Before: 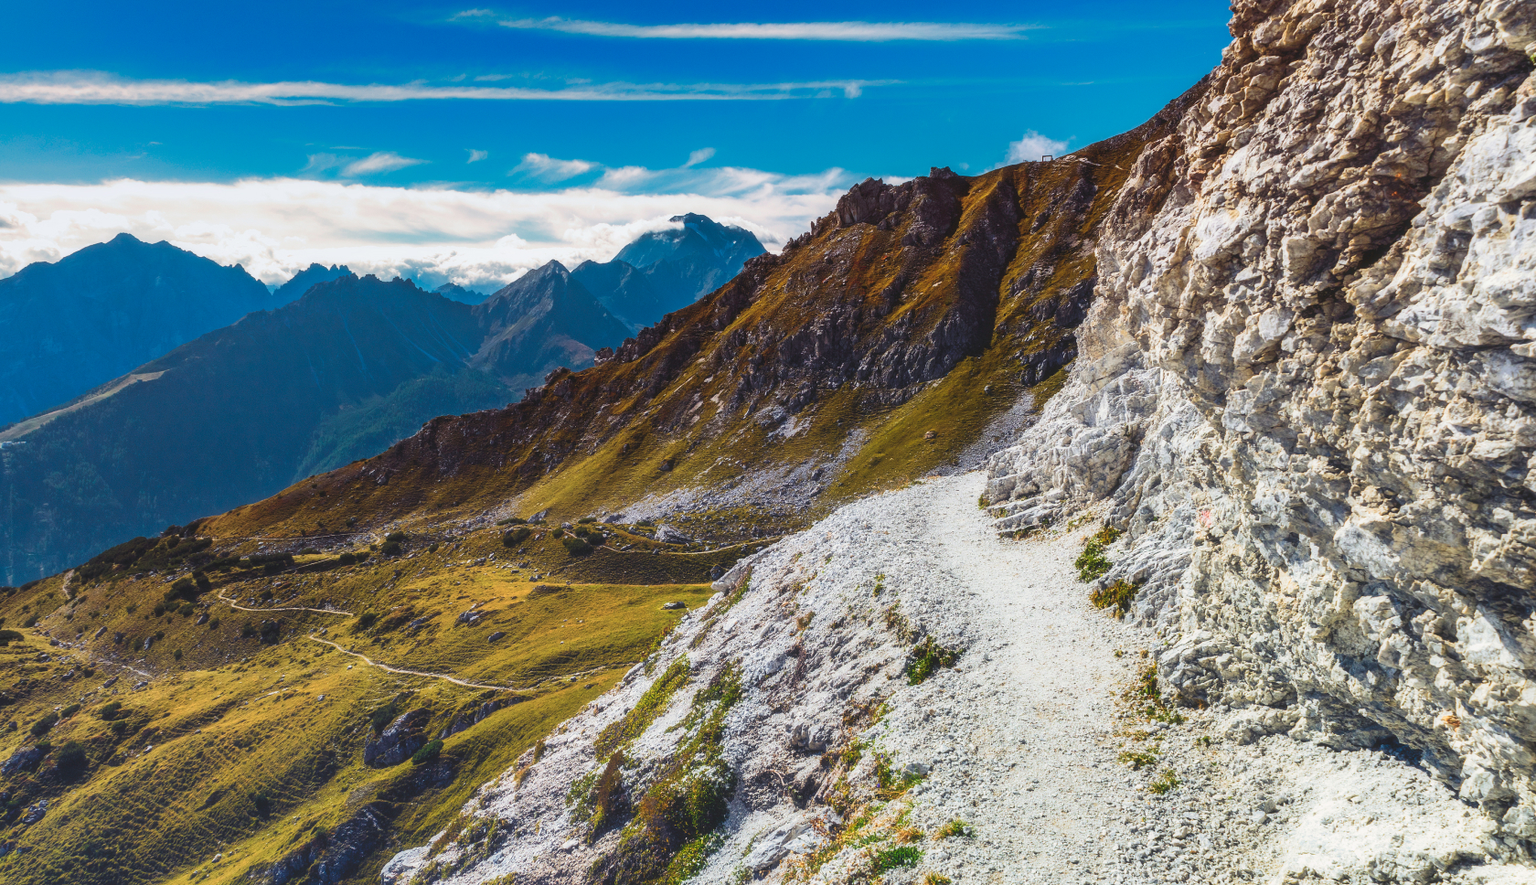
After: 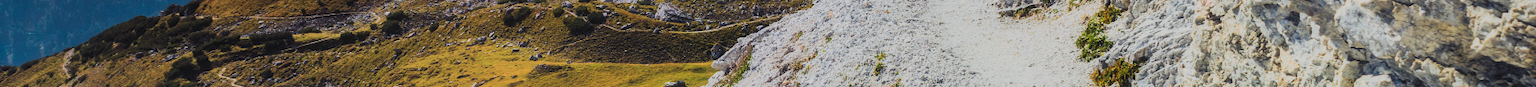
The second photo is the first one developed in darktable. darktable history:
tone curve: curves: ch0 [(0, 0) (0.003, 0.003) (0.011, 0.011) (0.025, 0.025) (0.044, 0.044) (0.069, 0.068) (0.1, 0.098) (0.136, 0.134) (0.177, 0.175) (0.224, 0.221) (0.277, 0.273) (0.335, 0.33) (0.399, 0.393) (0.468, 0.461) (0.543, 0.546) (0.623, 0.625) (0.709, 0.711) (0.801, 0.802) (0.898, 0.898) (1, 1)], preserve colors none
crop and rotate: top 59.084%, bottom 30.916%
filmic rgb: black relative exposure -8.42 EV, white relative exposure 4.68 EV, hardness 3.82, color science v6 (2022)
